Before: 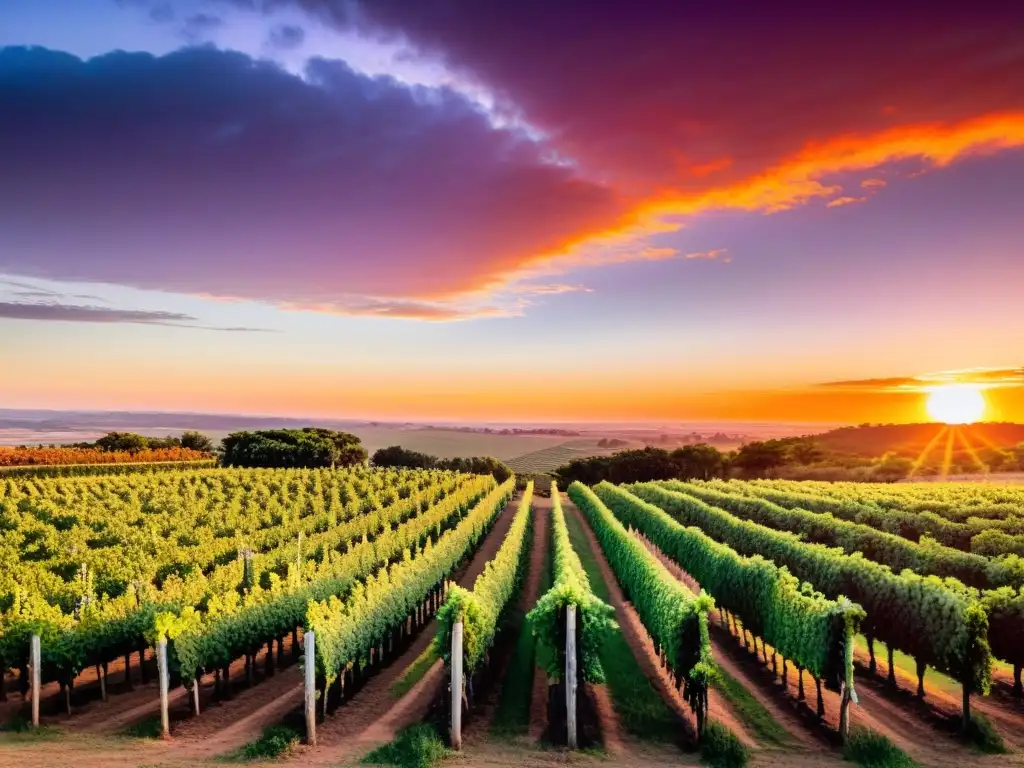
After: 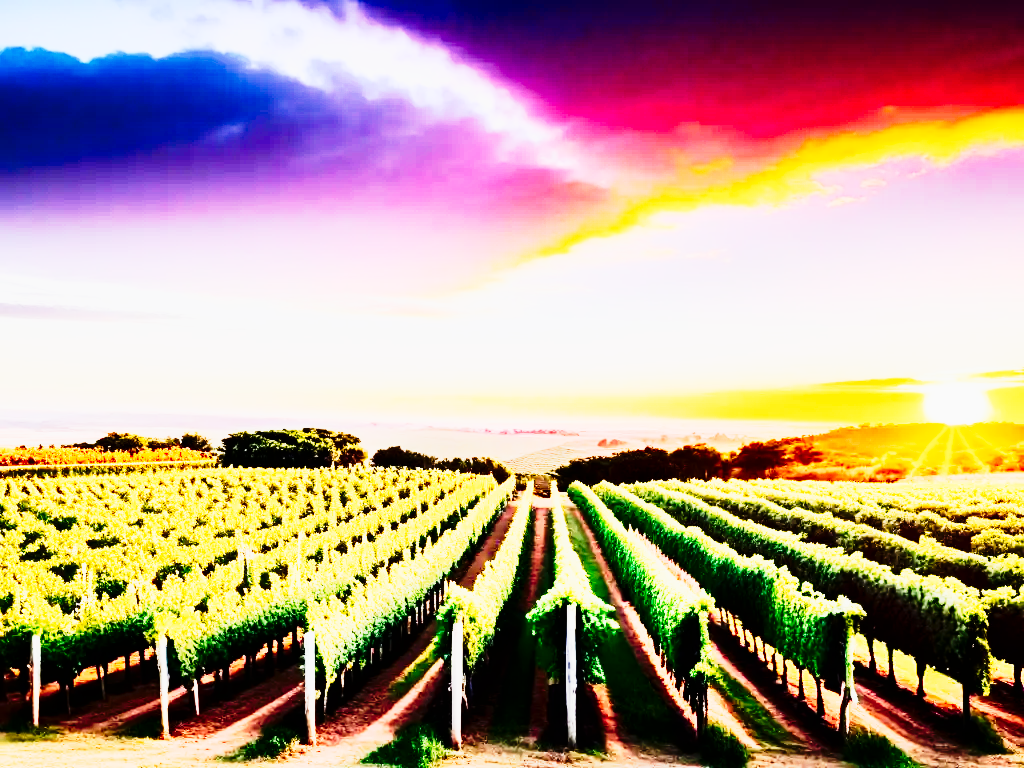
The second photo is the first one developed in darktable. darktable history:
base curve: curves: ch0 [(0, 0) (0.007, 0.004) (0.027, 0.03) (0.046, 0.07) (0.207, 0.54) (0.442, 0.872) (0.673, 0.972) (1, 1)], preserve colors none
contrast brightness saturation: contrast 0.284
tone curve: curves: ch0 [(0, 0) (0.187, 0.12) (0.392, 0.438) (0.704, 0.86) (0.858, 0.938) (1, 0.981)]; ch1 [(0, 0) (0.402, 0.36) (0.476, 0.456) (0.498, 0.501) (0.518, 0.521) (0.58, 0.598) (0.619, 0.663) (0.692, 0.744) (1, 1)]; ch2 [(0, 0) (0.427, 0.417) (0.483, 0.481) (0.503, 0.503) (0.526, 0.53) (0.563, 0.585) (0.626, 0.703) (0.699, 0.753) (0.997, 0.858)], preserve colors none
